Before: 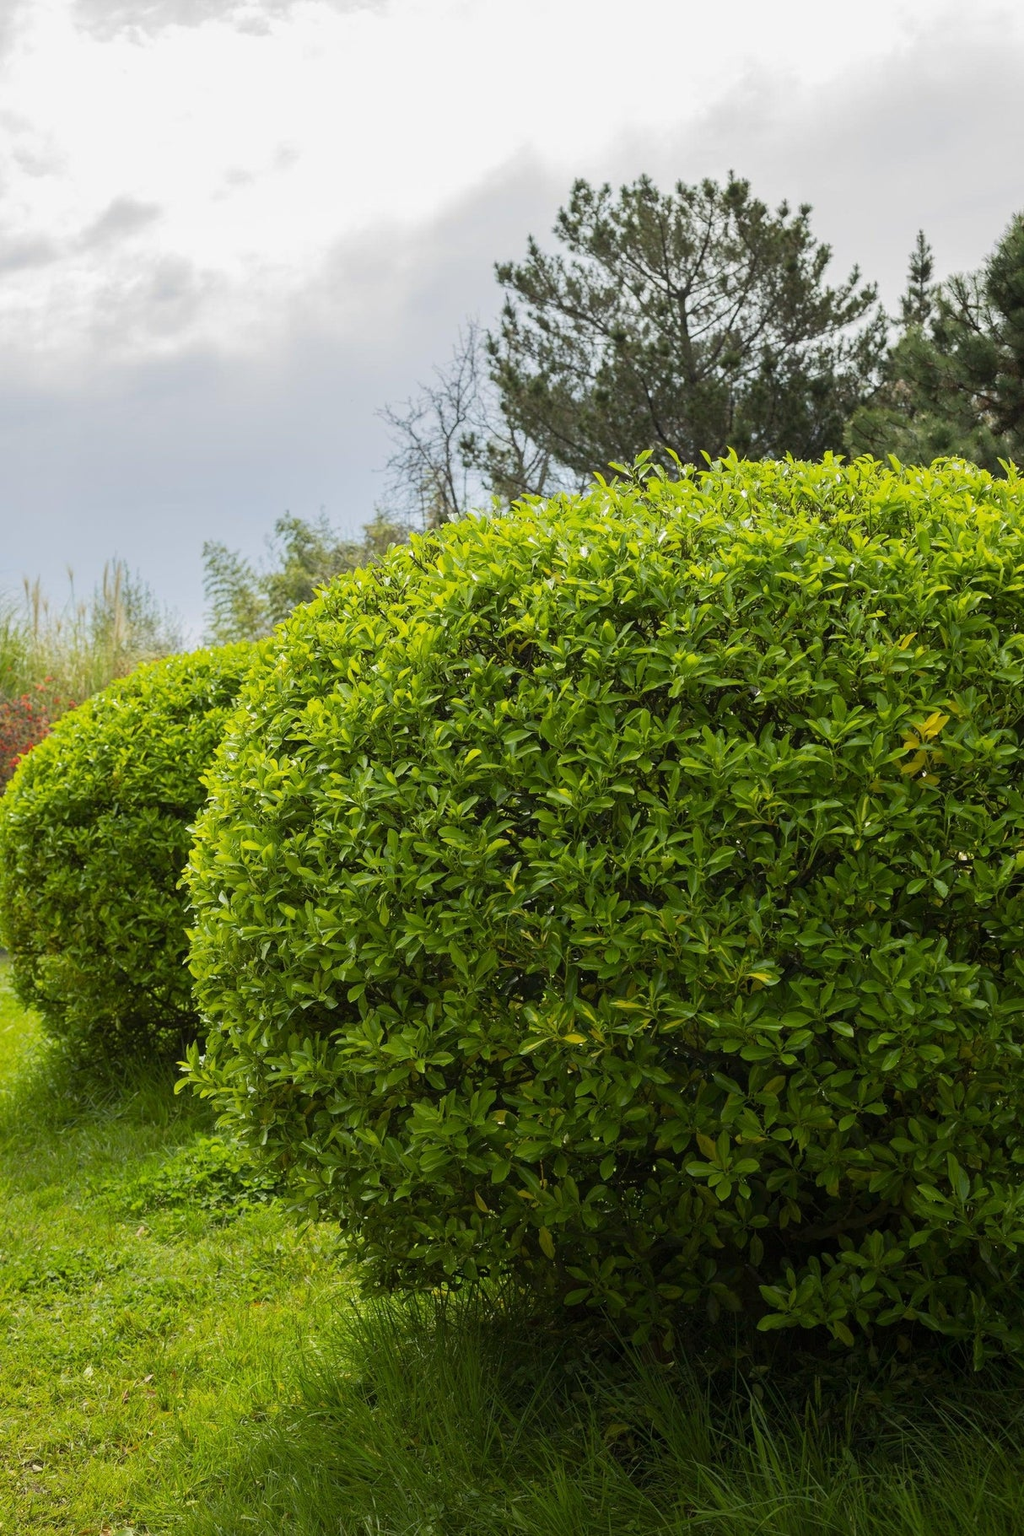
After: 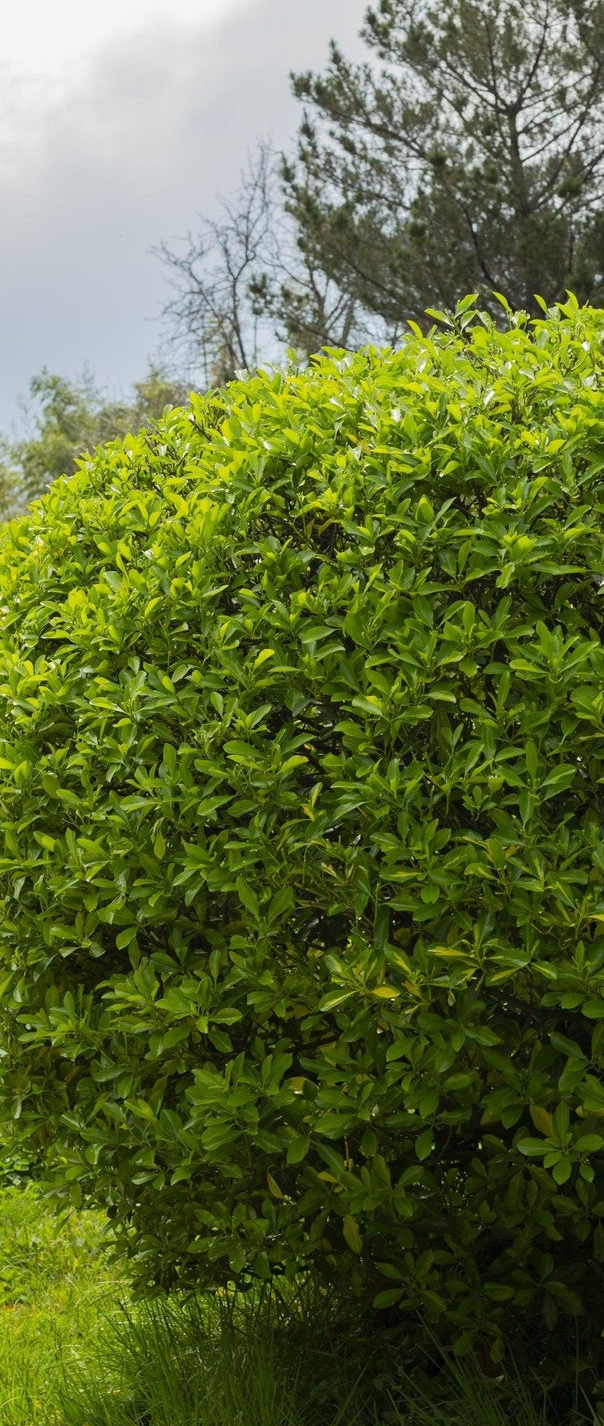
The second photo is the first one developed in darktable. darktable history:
crop and rotate: angle 0.025°, left 24.366%, top 13.147%, right 25.847%, bottom 8.45%
